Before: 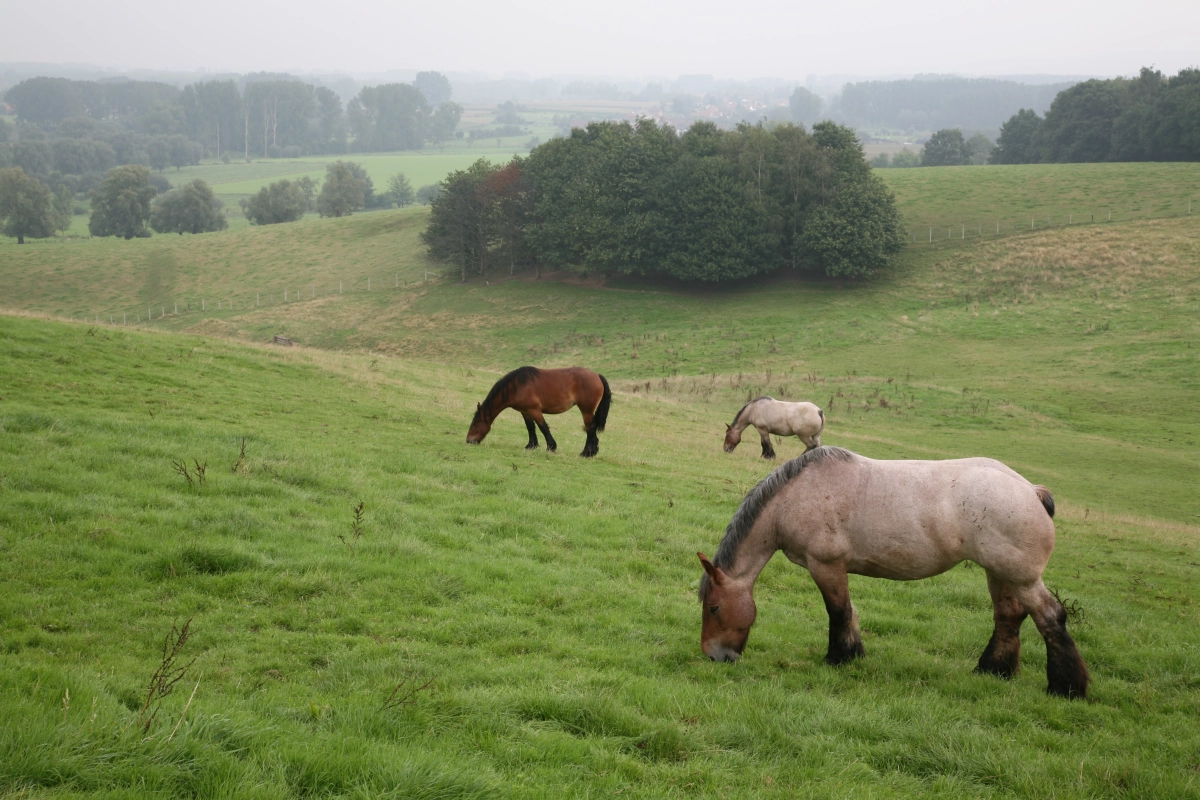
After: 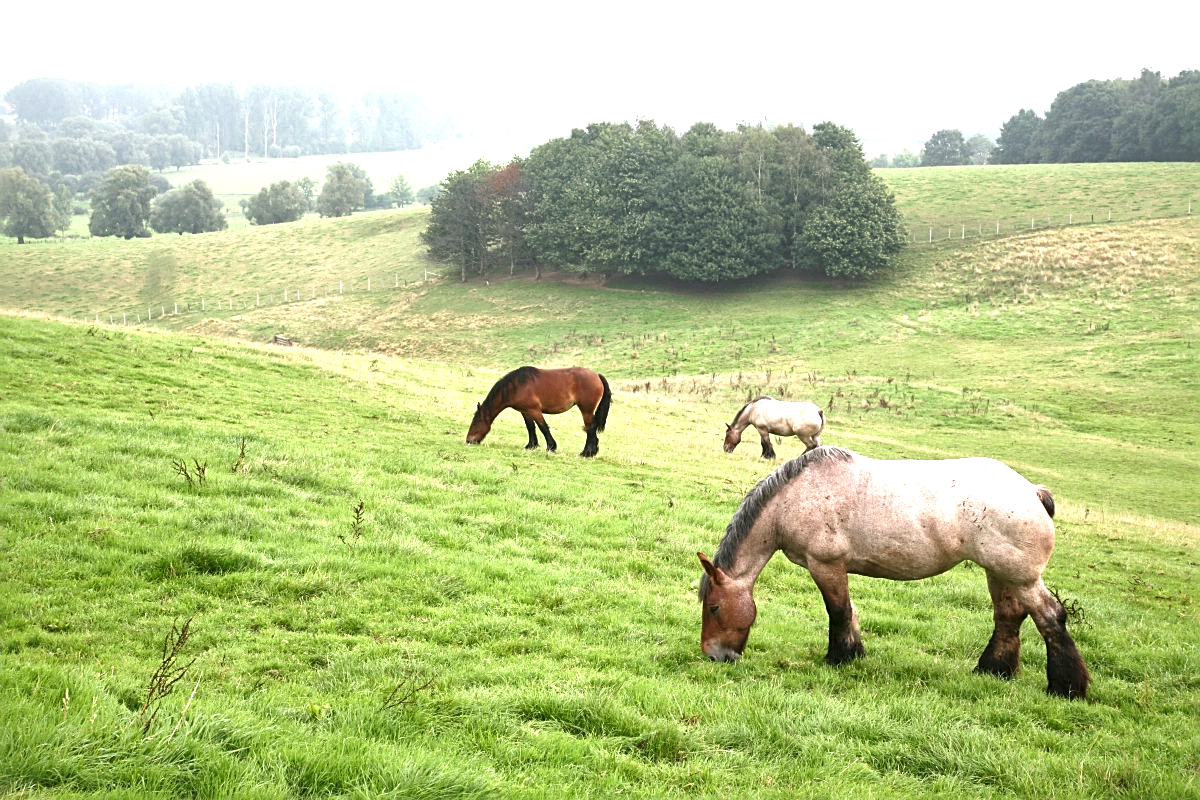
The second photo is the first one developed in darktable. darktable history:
sharpen: on, module defaults
local contrast: mode bilateral grid, contrast 50, coarseness 50, detail 150%, midtone range 0.2
exposure: black level correction 0, exposure 1.388 EV, compensate exposure bias true, compensate highlight preservation false
